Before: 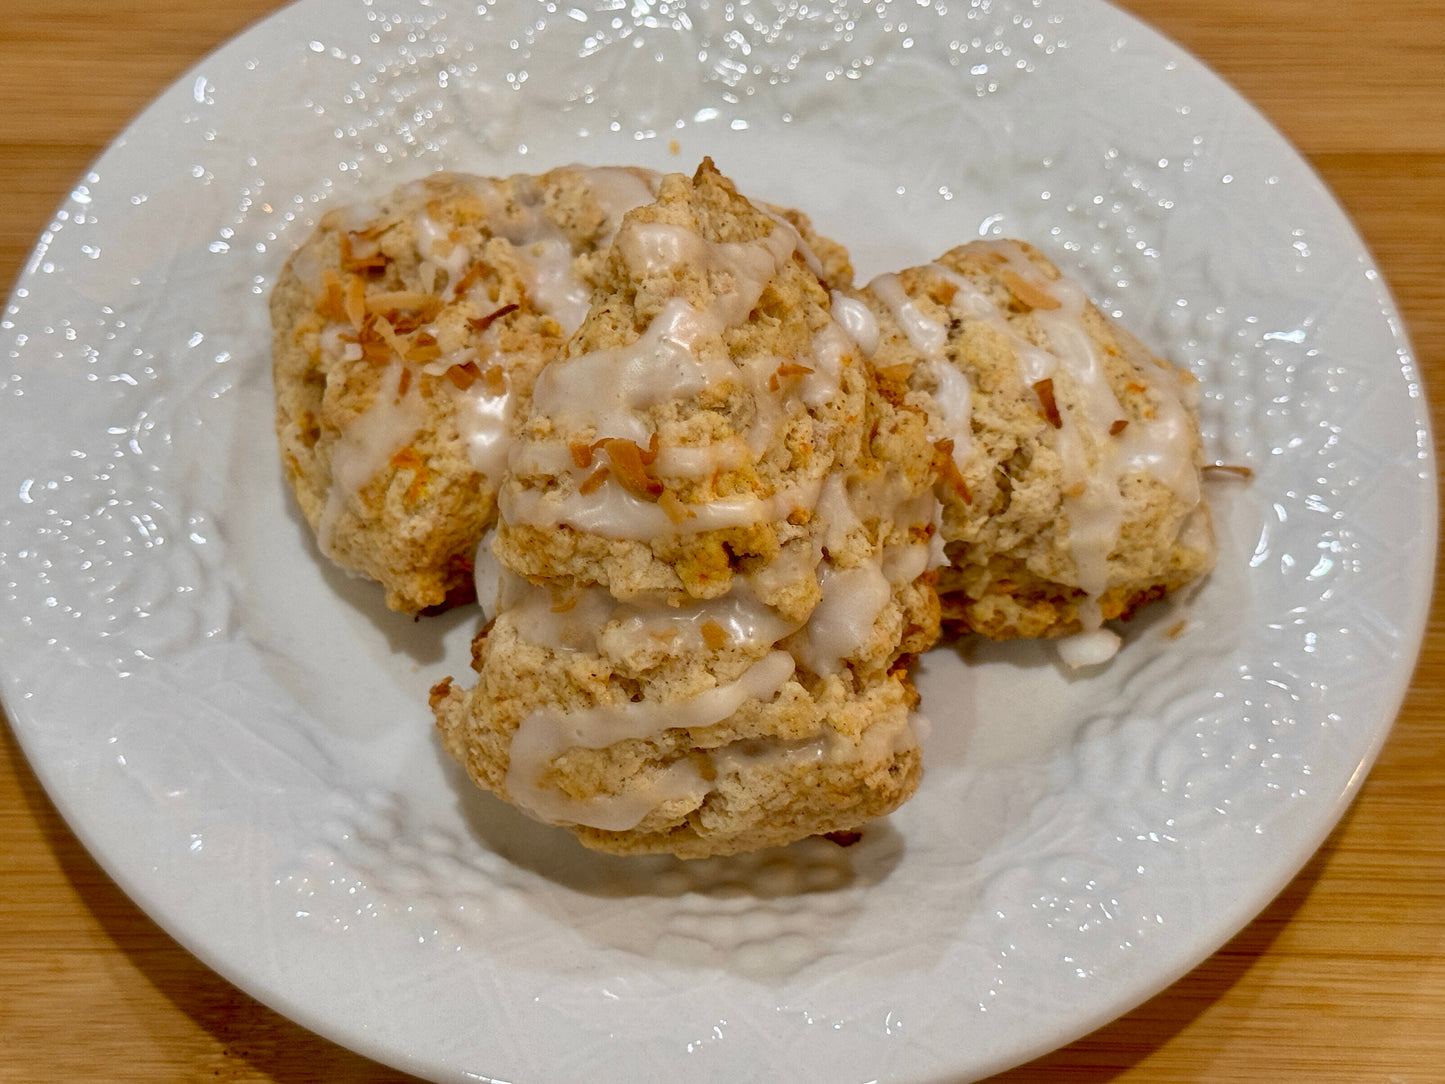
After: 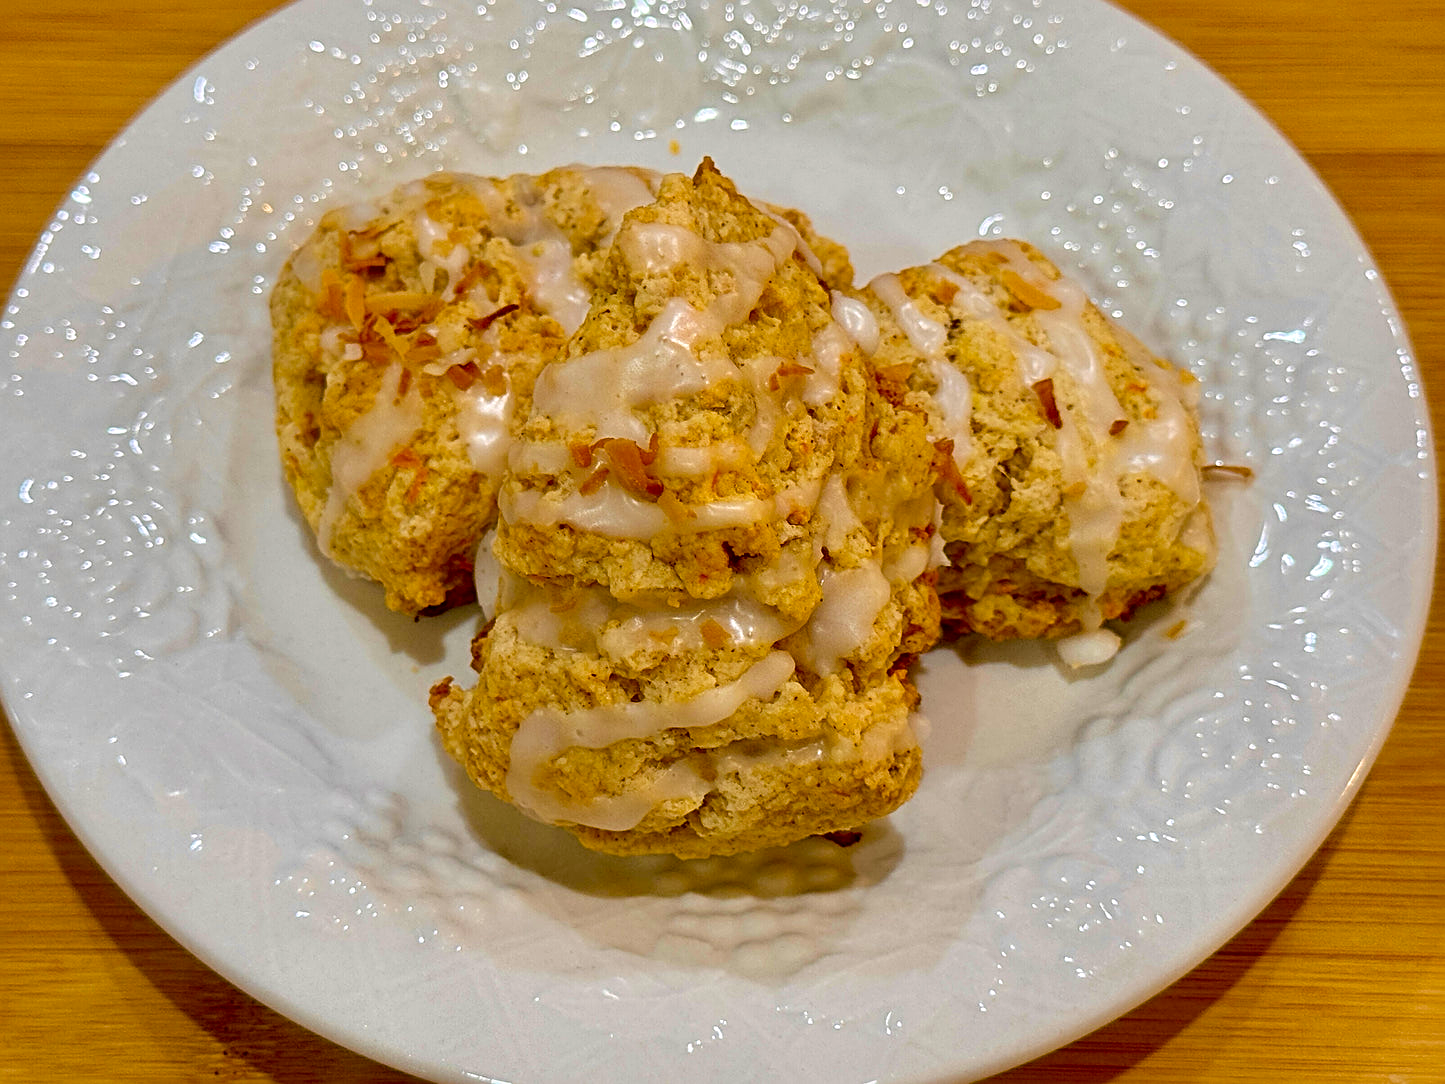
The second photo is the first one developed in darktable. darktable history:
sharpen: radius 2.733
velvia: strength 51.03%, mid-tones bias 0.503
